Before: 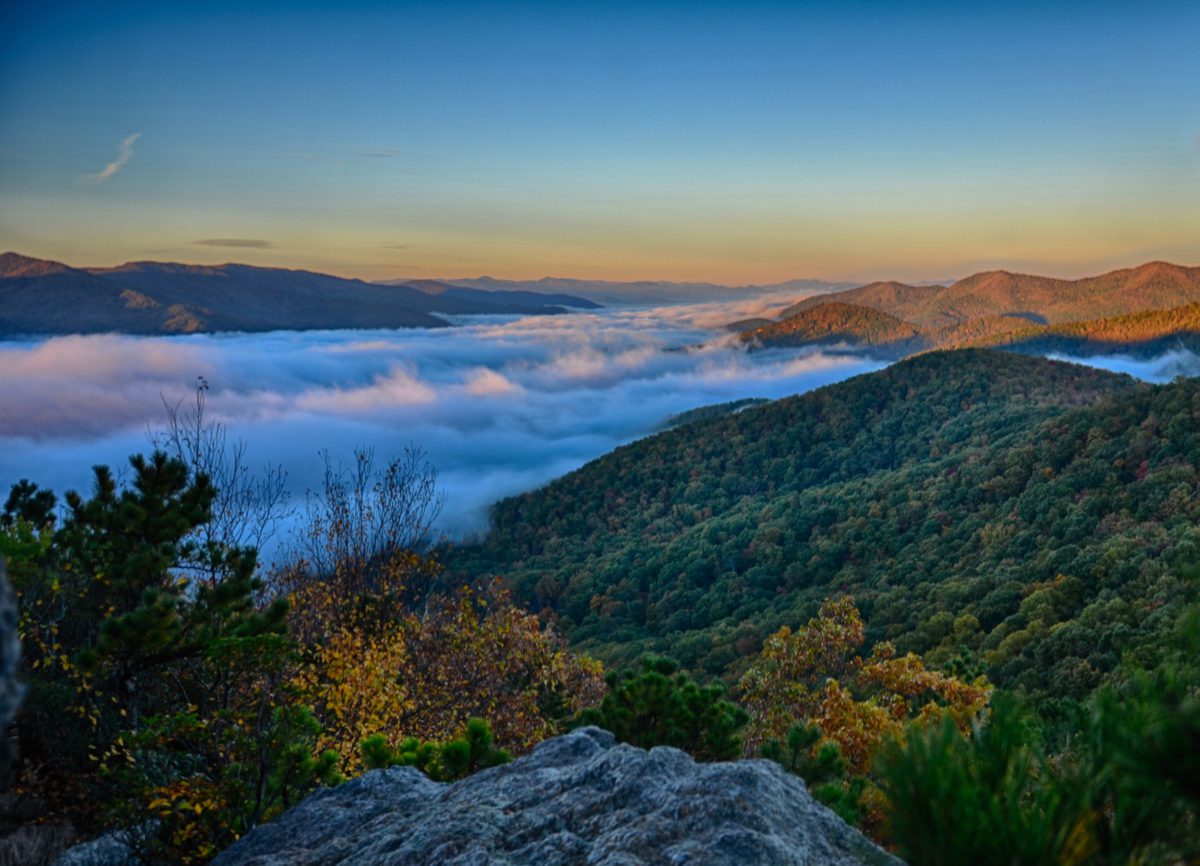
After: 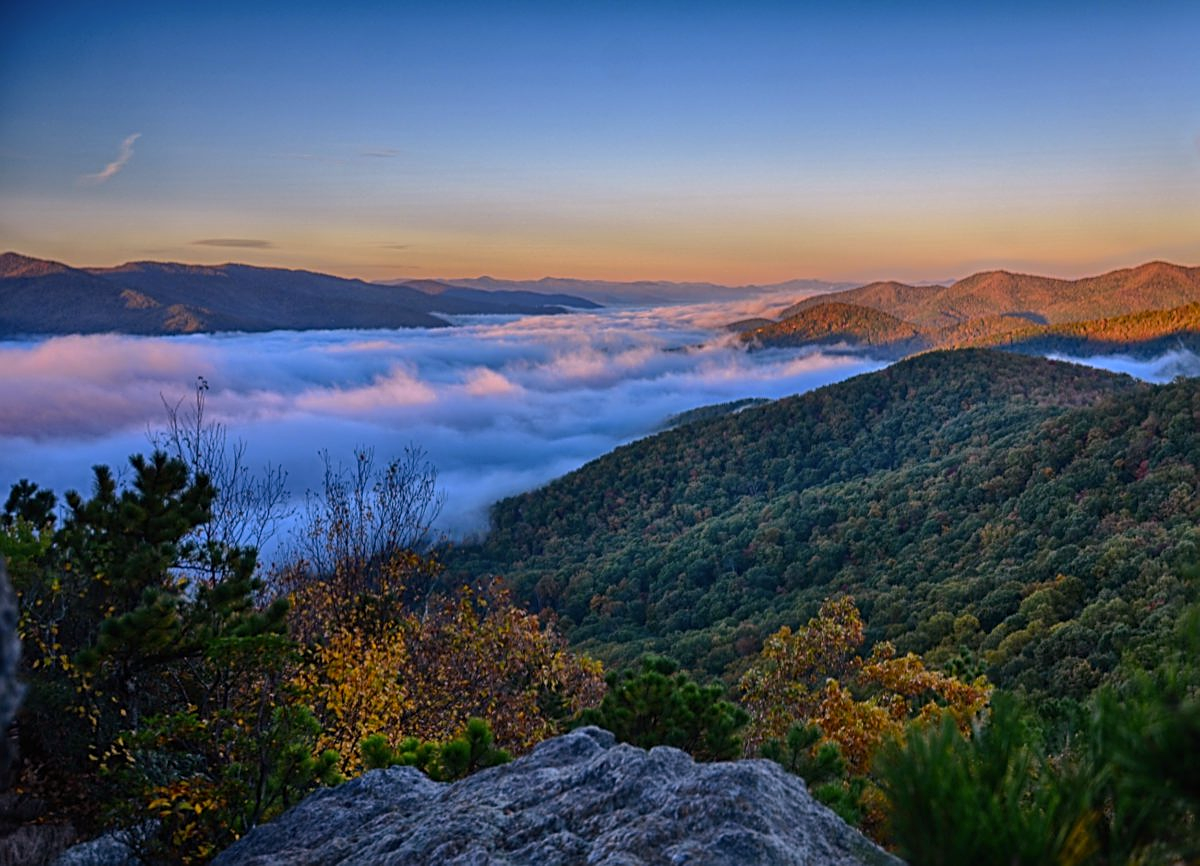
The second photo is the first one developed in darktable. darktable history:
sharpen: on, module defaults
color calibration: output R [1.063, -0.012, -0.003, 0], output B [-0.079, 0.047, 1, 0], gray › normalize channels true, illuminant as shot in camera, x 0.358, y 0.373, temperature 4628.91 K, gamut compression 0.024
